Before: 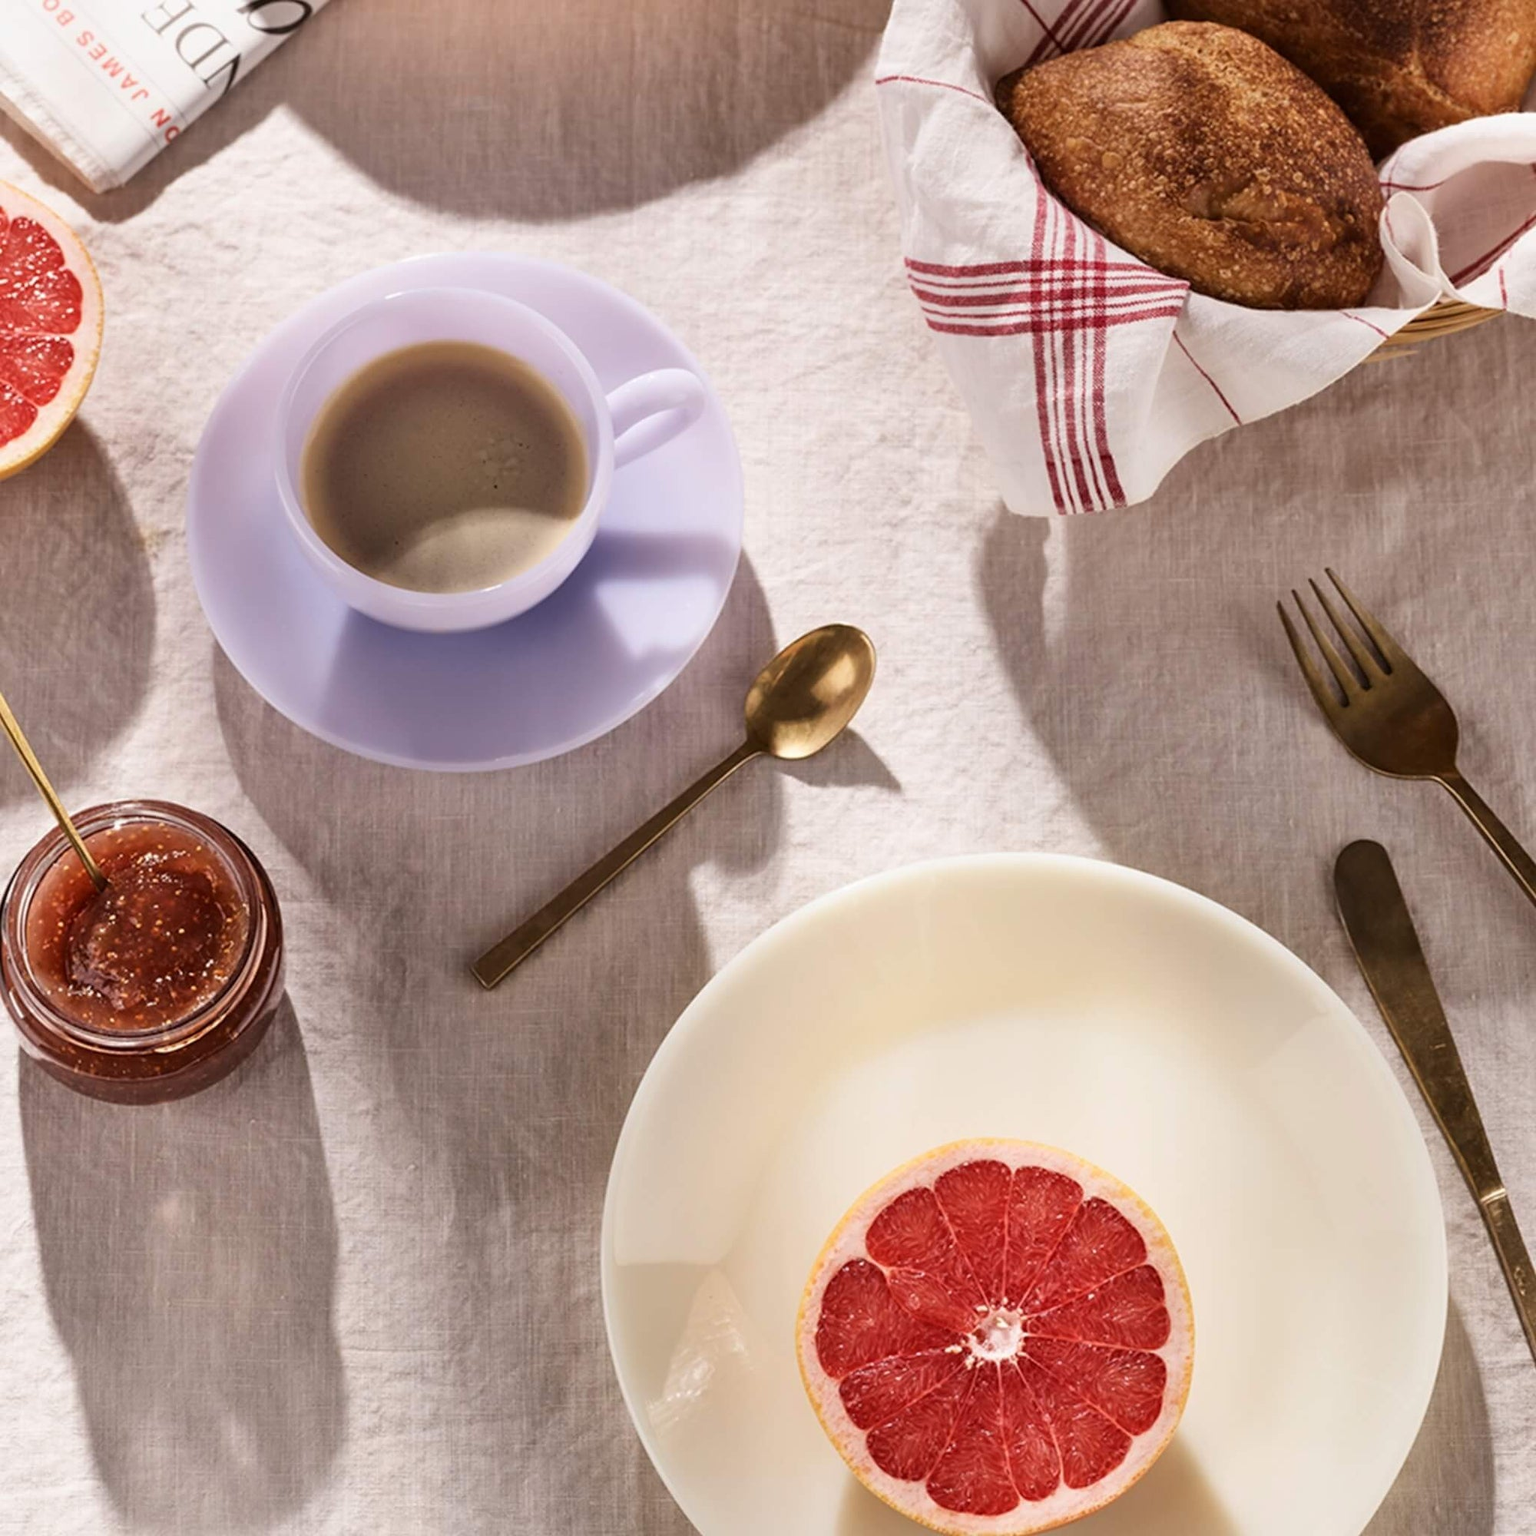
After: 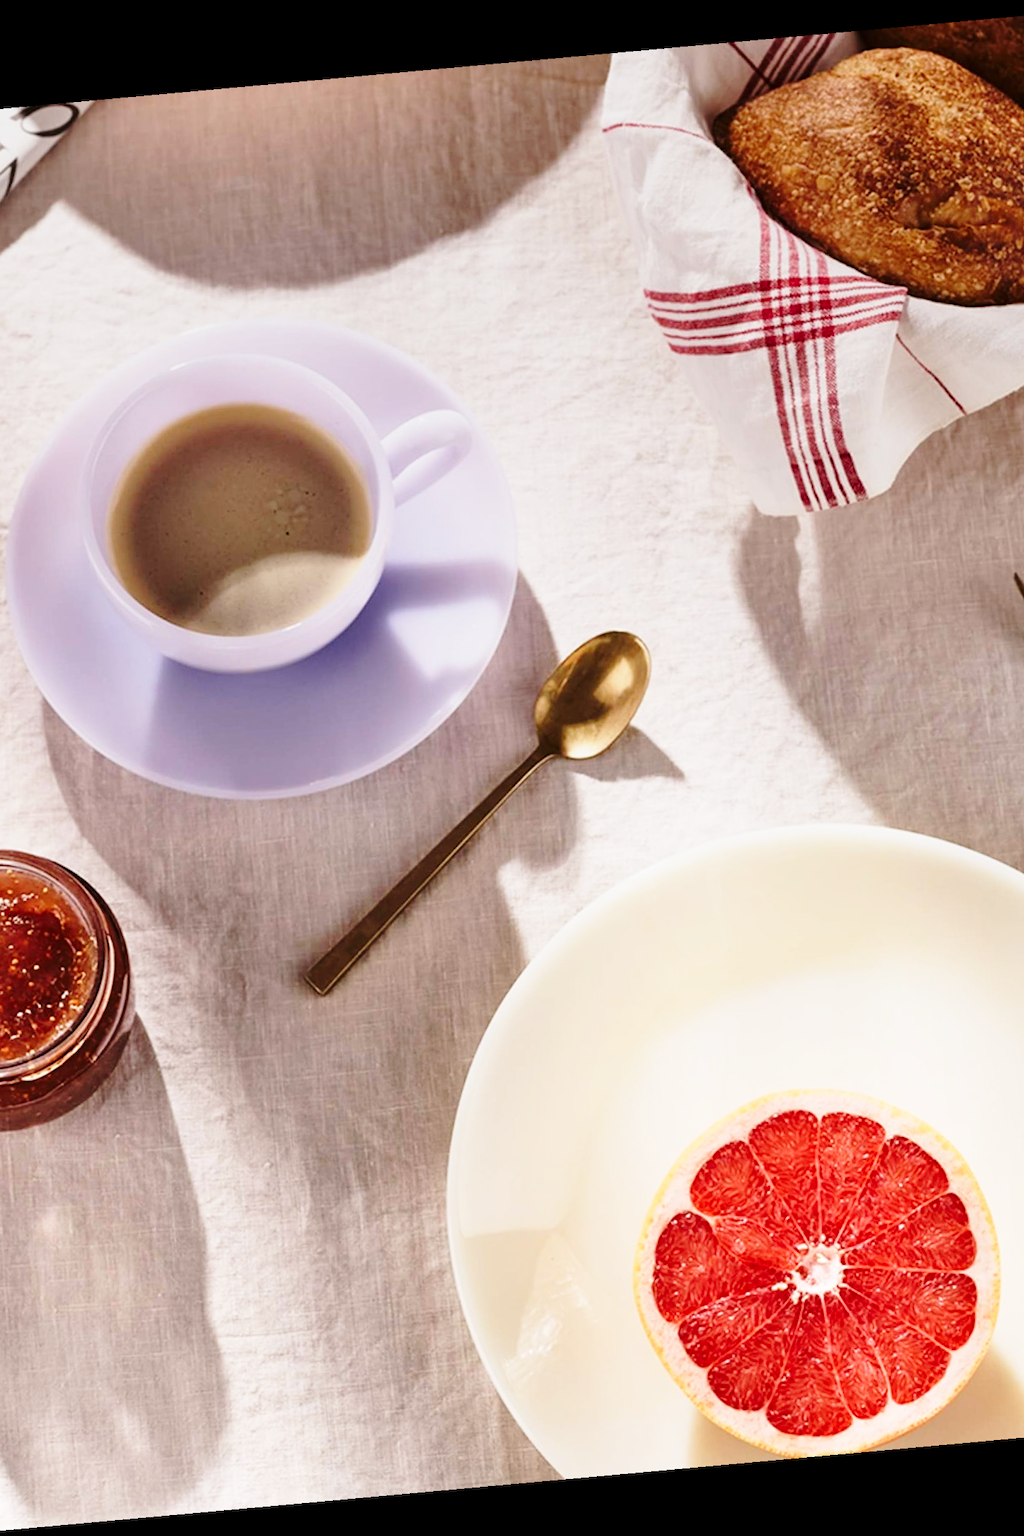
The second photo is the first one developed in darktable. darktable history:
graduated density: on, module defaults
rotate and perspective: rotation -5.2°, automatic cropping off
base curve: curves: ch0 [(0, 0) (0.028, 0.03) (0.121, 0.232) (0.46, 0.748) (0.859, 0.968) (1, 1)], preserve colors none
crop and rotate: left 13.537%, right 19.796%
